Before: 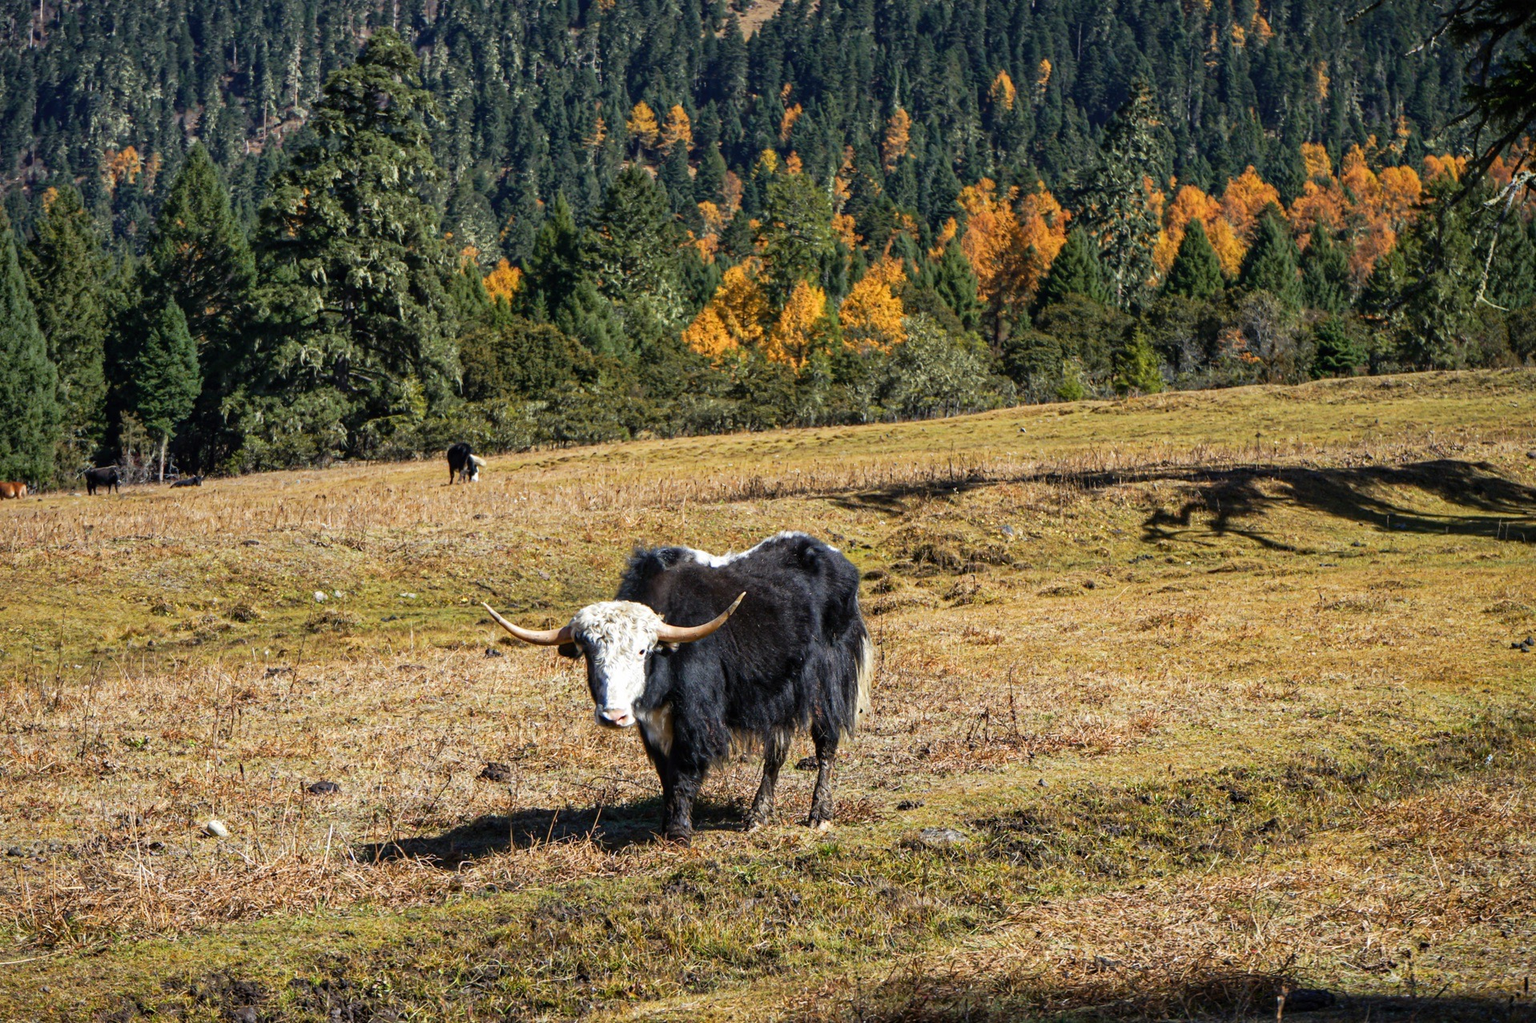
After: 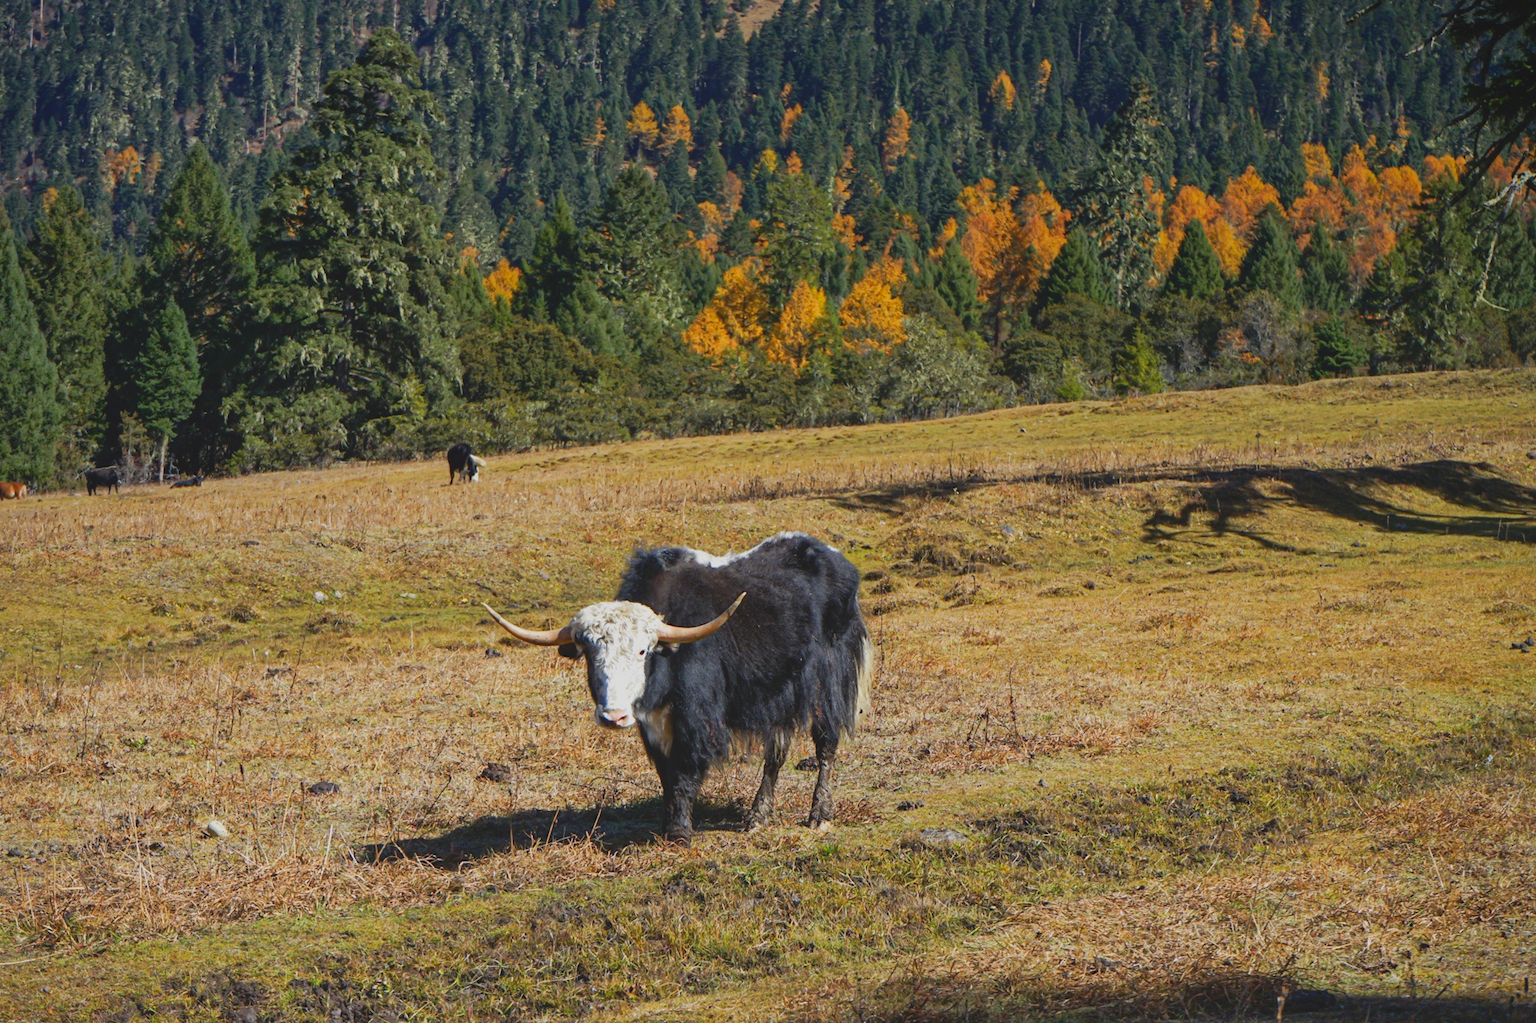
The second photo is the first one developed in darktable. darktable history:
local contrast: detail 70%
tone equalizer: on, module defaults
